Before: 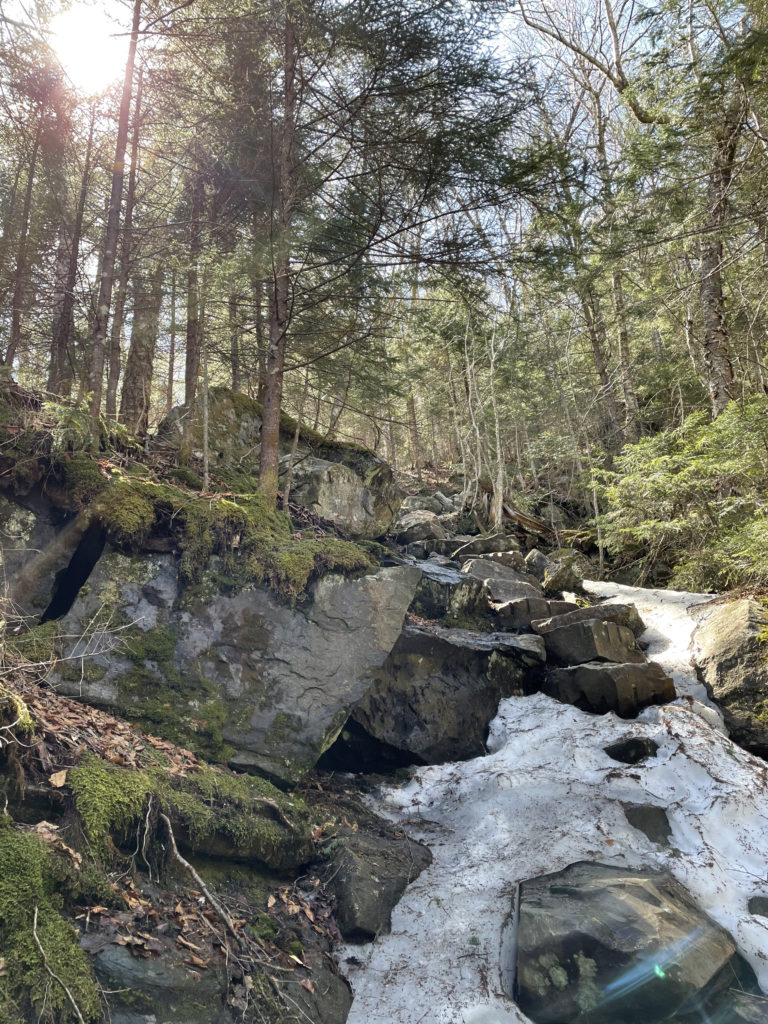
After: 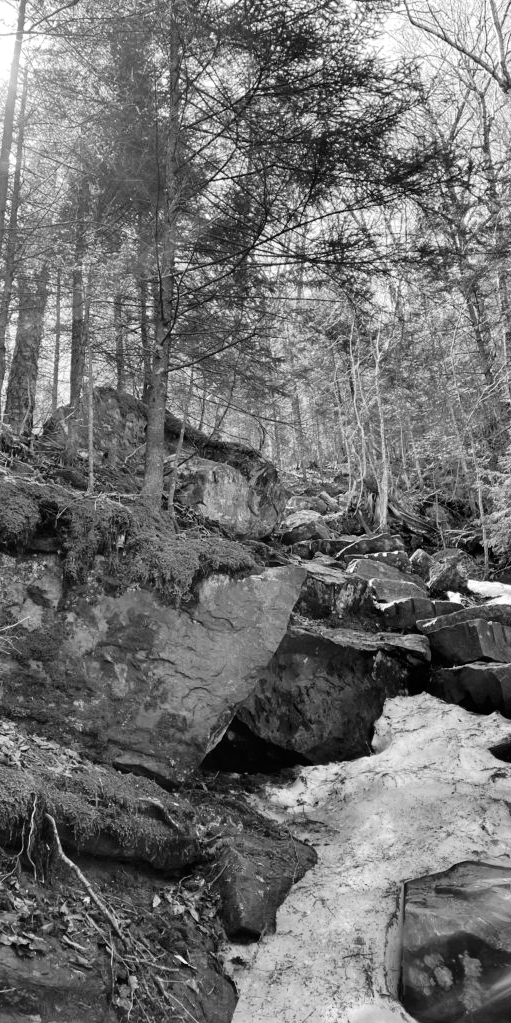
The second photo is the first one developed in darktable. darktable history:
tone curve: curves: ch0 [(0.003, 0) (0.066, 0.023) (0.149, 0.094) (0.264, 0.238) (0.395, 0.421) (0.517, 0.56) (0.688, 0.743) (0.813, 0.846) (1, 1)]; ch1 [(0, 0) (0.164, 0.115) (0.337, 0.332) (0.39, 0.398) (0.464, 0.461) (0.501, 0.5) (0.521, 0.535) (0.571, 0.588) (0.652, 0.681) (0.733, 0.749) (0.811, 0.796) (1, 1)]; ch2 [(0, 0) (0.337, 0.382) (0.464, 0.476) (0.501, 0.502) (0.527, 0.54) (0.556, 0.567) (0.6, 0.59) (0.687, 0.675) (1, 1)], color space Lab, independent channels, preserve colors none
monochrome: on, module defaults
color zones: curves: ch0 [(0, 0.48) (0.209, 0.398) (0.305, 0.332) (0.429, 0.493) (0.571, 0.5) (0.714, 0.5) (0.857, 0.5) (1, 0.48)]; ch1 [(0, 0.633) (0.143, 0.586) (0.286, 0.489) (0.429, 0.448) (0.571, 0.31) (0.714, 0.335) (0.857, 0.492) (1, 0.633)]; ch2 [(0, 0.448) (0.143, 0.498) (0.286, 0.5) (0.429, 0.5) (0.571, 0.5) (0.714, 0.5) (0.857, 0.5) (1, 0.448)]
crop and rotate: left 15.055%, right 18.278%
white balance: red 1.066, blue 1.119
